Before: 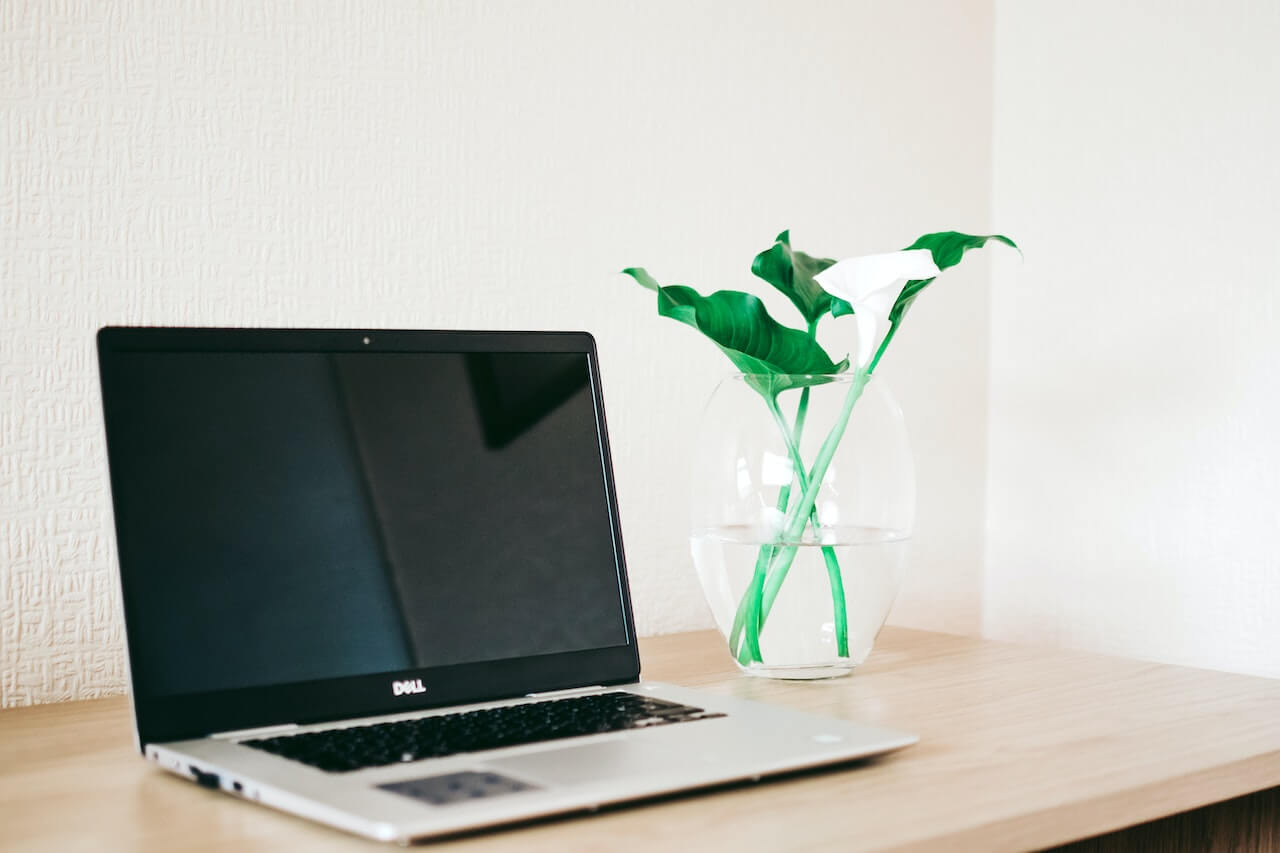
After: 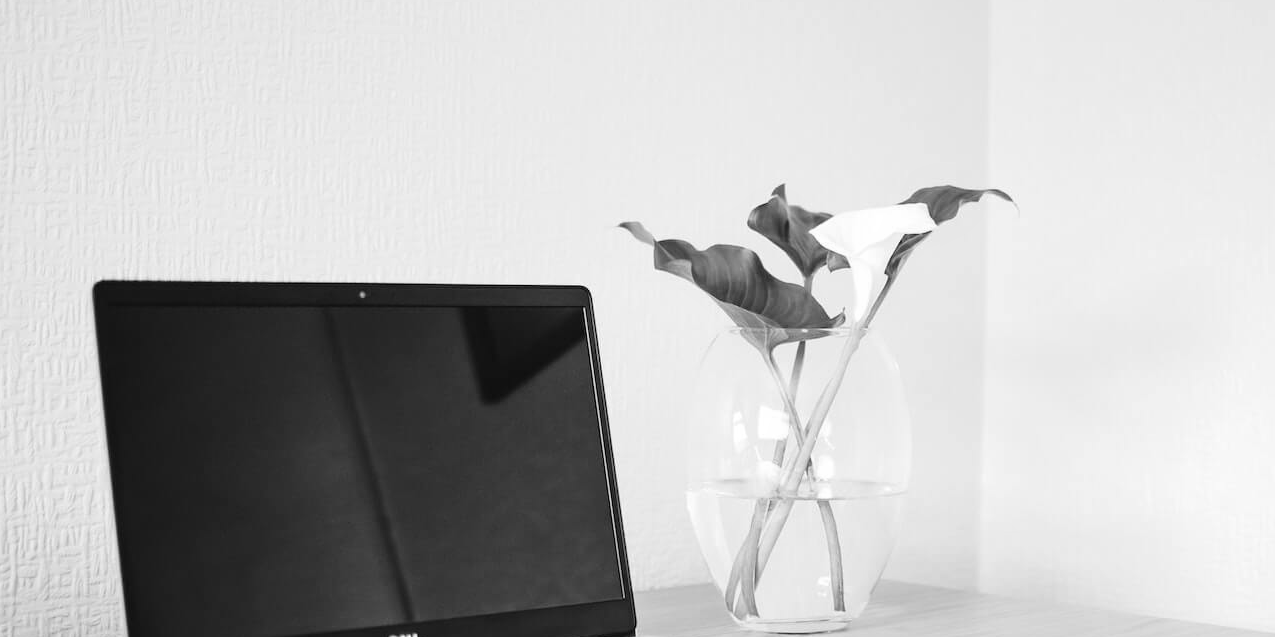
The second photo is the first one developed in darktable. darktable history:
monochrome: on, module defaults
crop: left 0.387%, top 5.469%, bottom 19.809%
